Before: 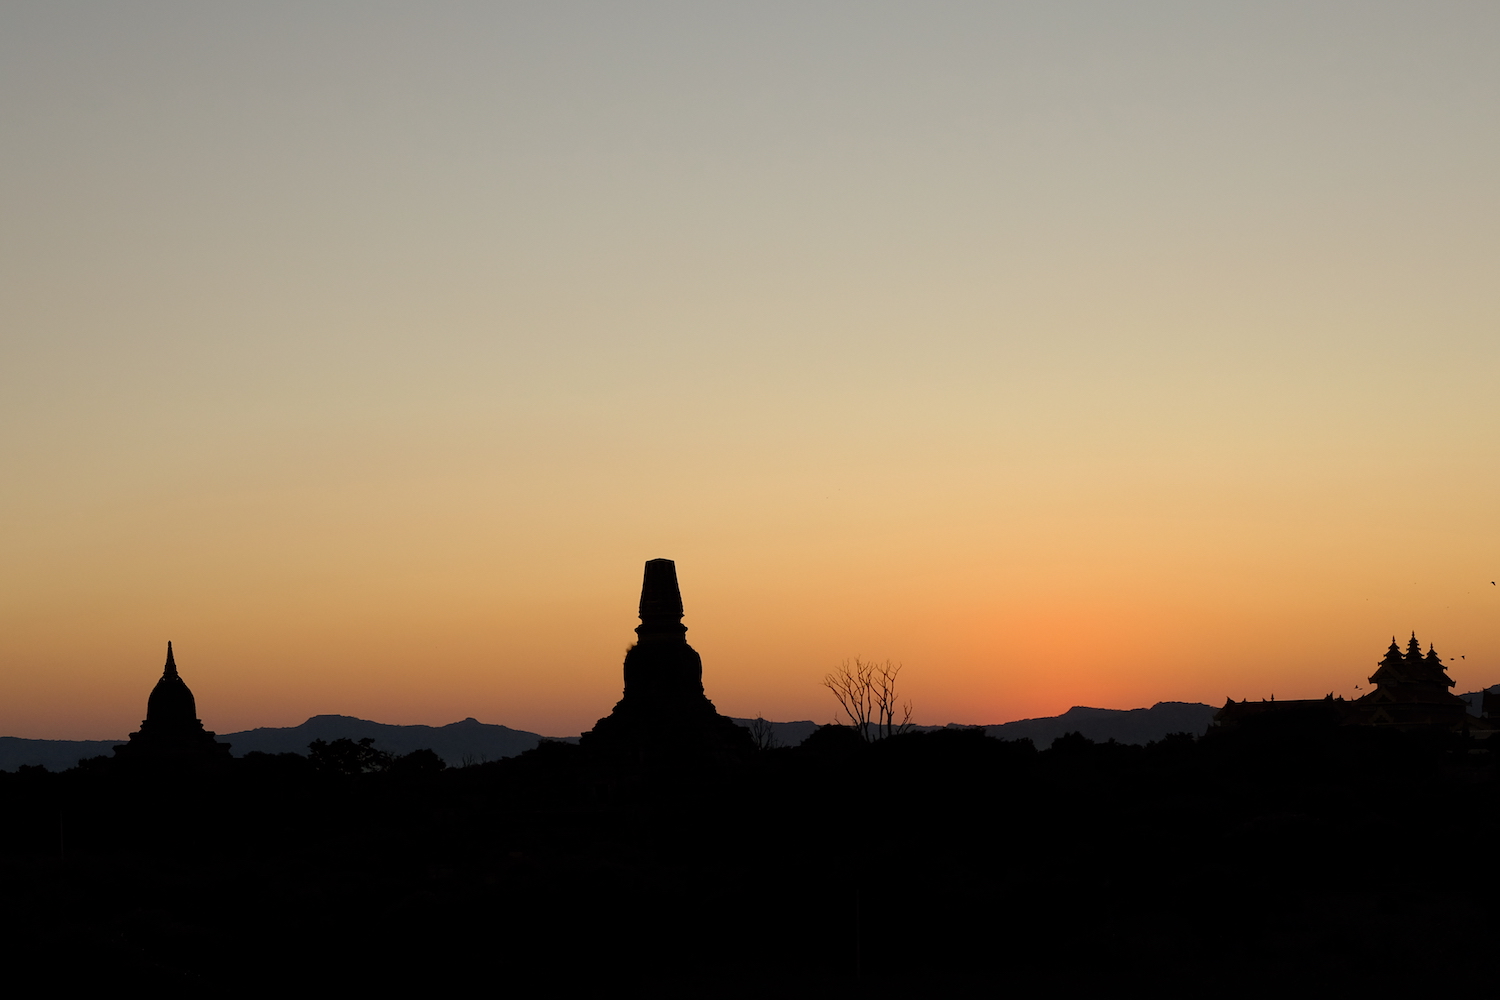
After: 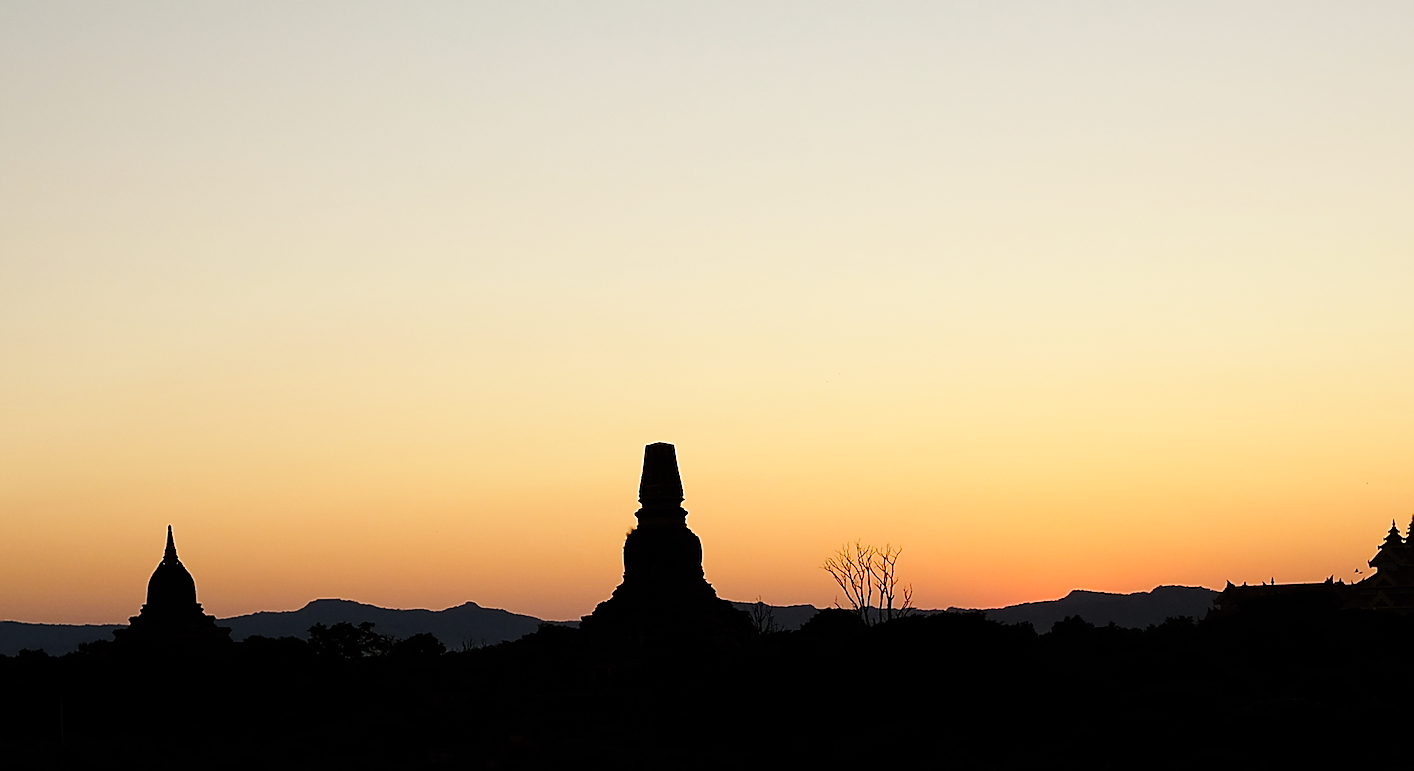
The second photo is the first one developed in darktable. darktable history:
base curve: curves: ch0 [(0, 0) (0.028, 0.03) (0.121, 0.232) (0.46, 0.748) (0.859, 0.968) (1, 1)], preserve colors none
sharpen: radius 1.4, amount 1.25, threshold 0.7
crop and rotate: angle 0.03°, top 11.643%, right 5.651%, bottom 11.189%
tone equalizer: on, module defaults
